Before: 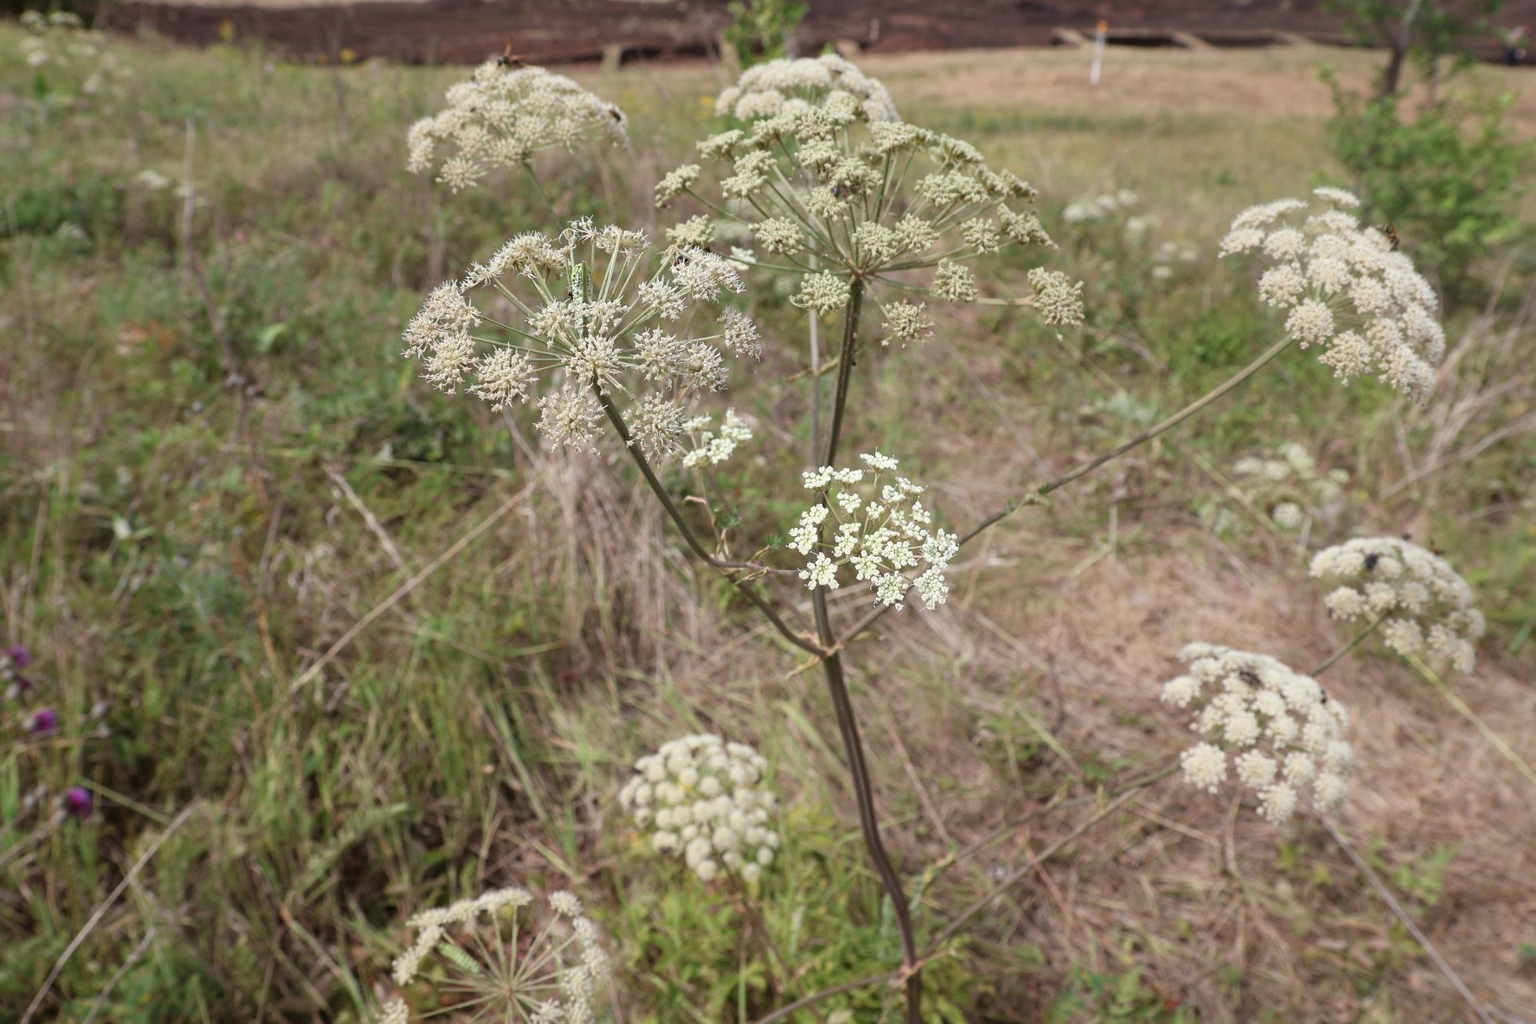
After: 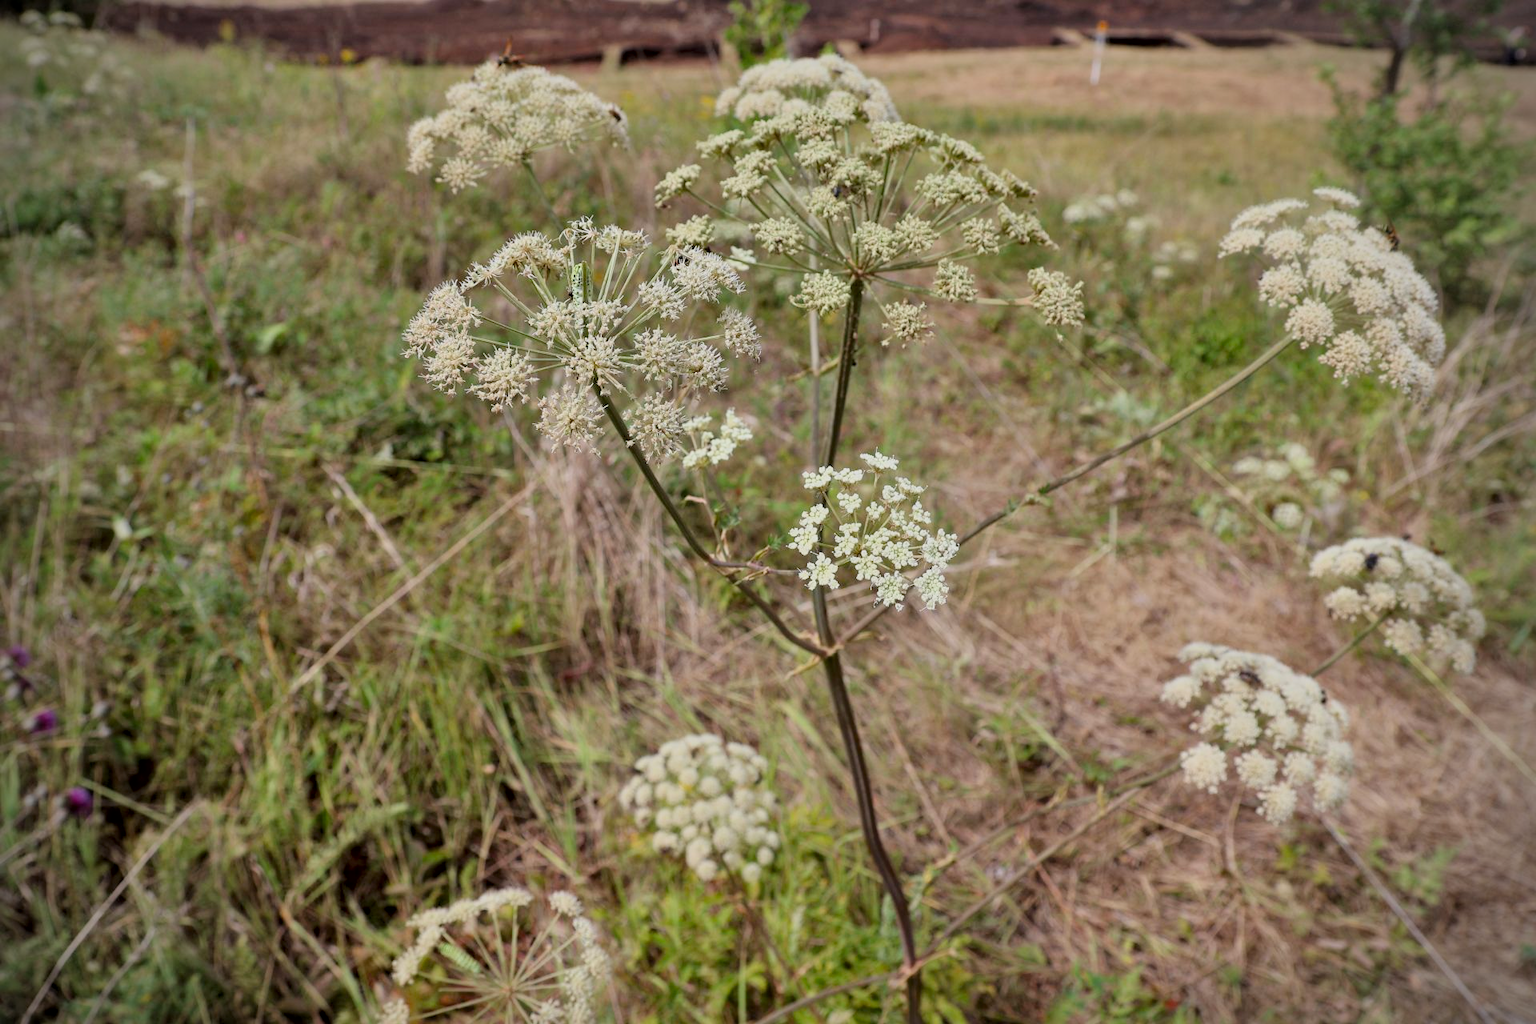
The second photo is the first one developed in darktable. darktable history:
filmic rgb: black relative exposure -8.79 EV, white relative exposure 4.98 EV, threshold 6 EV, target black luminance 0%, hardness 3.77, latitude 66.34%, contrast 0.822, highlights saturation mix 10%, shadows ↔ highlights balance 20%, add noise in highlights 0.1, color science v4 (2020), iterations of high-quality reconstruction 0, type of noise poissonian, enable highlight reconstruction true
vignetting: on, module defaults
local contrast: mode bilateral grid, contrast 25, coarseness 47, detail 151%, midtone range 0.2
